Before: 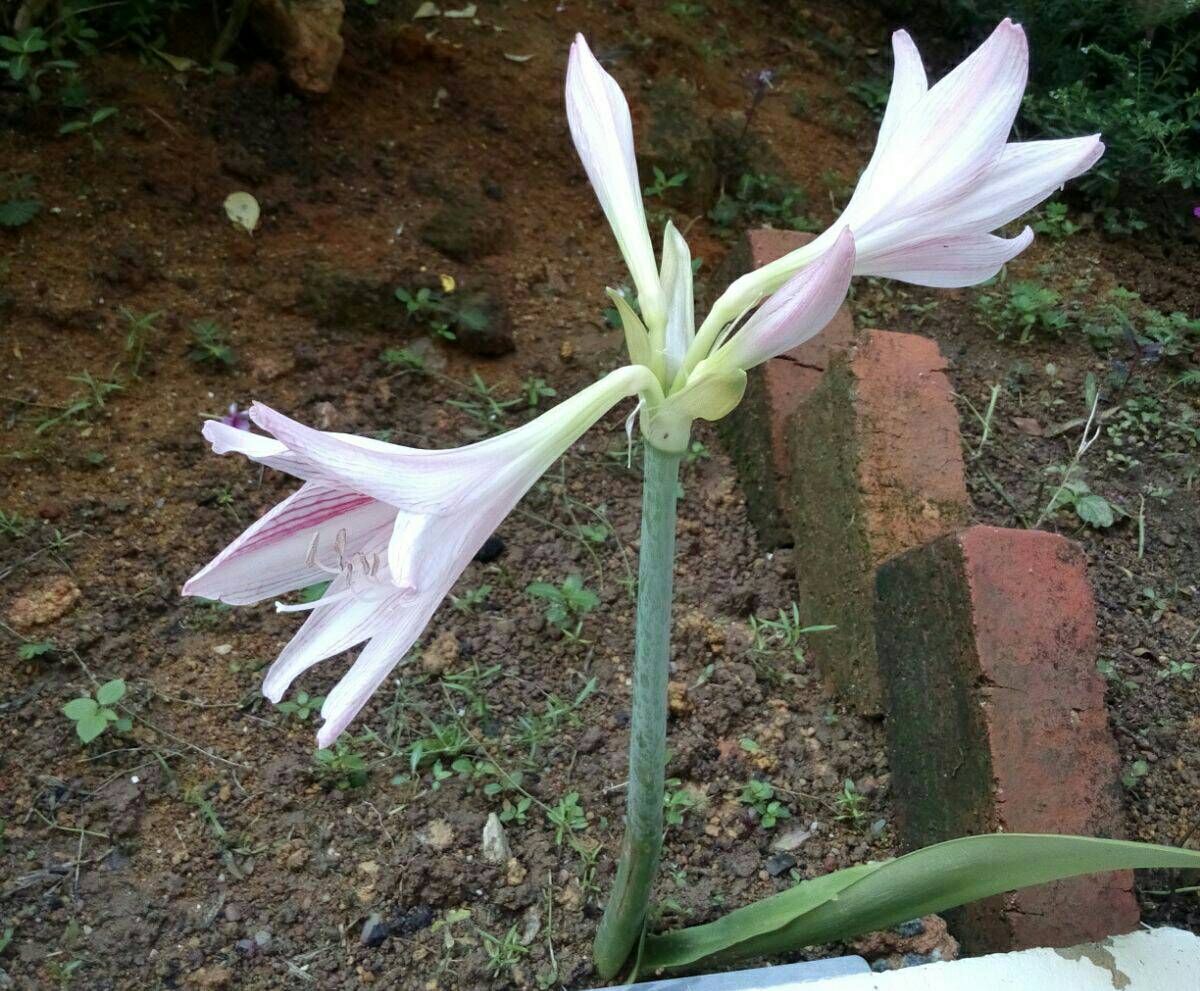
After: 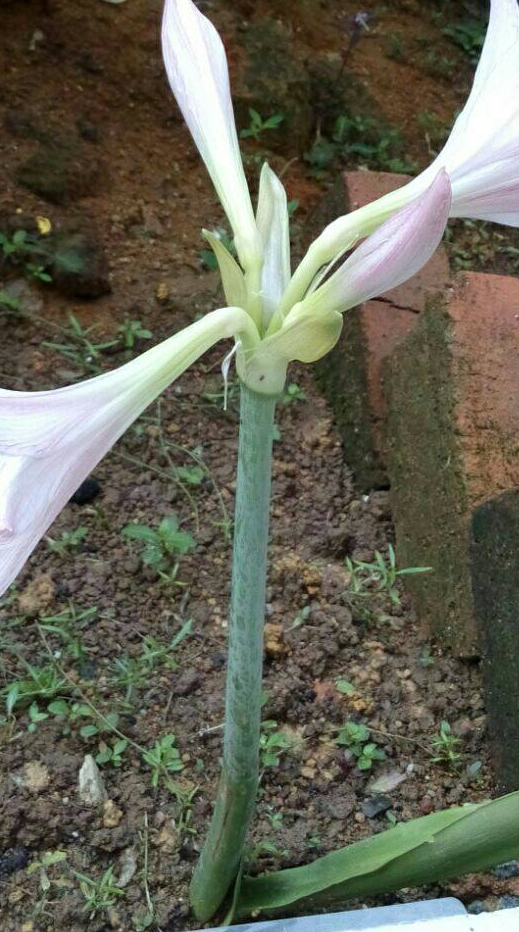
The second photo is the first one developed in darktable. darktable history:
crop: left 33.749%, top 5.937%, right 22.997%
